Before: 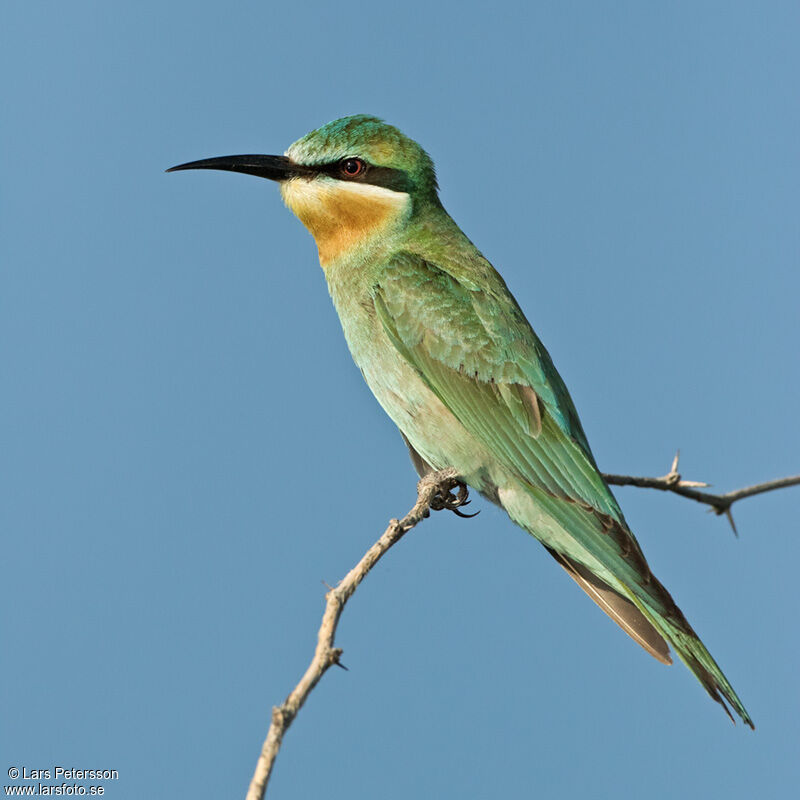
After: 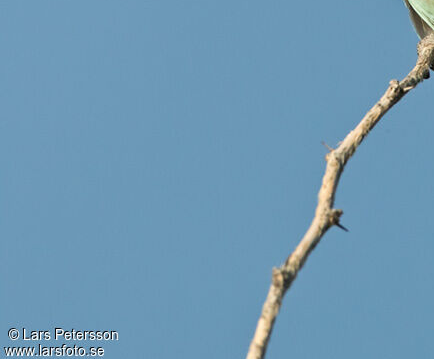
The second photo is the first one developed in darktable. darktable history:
crop and rotate: top 54.95%, right 45.724%, bottom 0.098%
